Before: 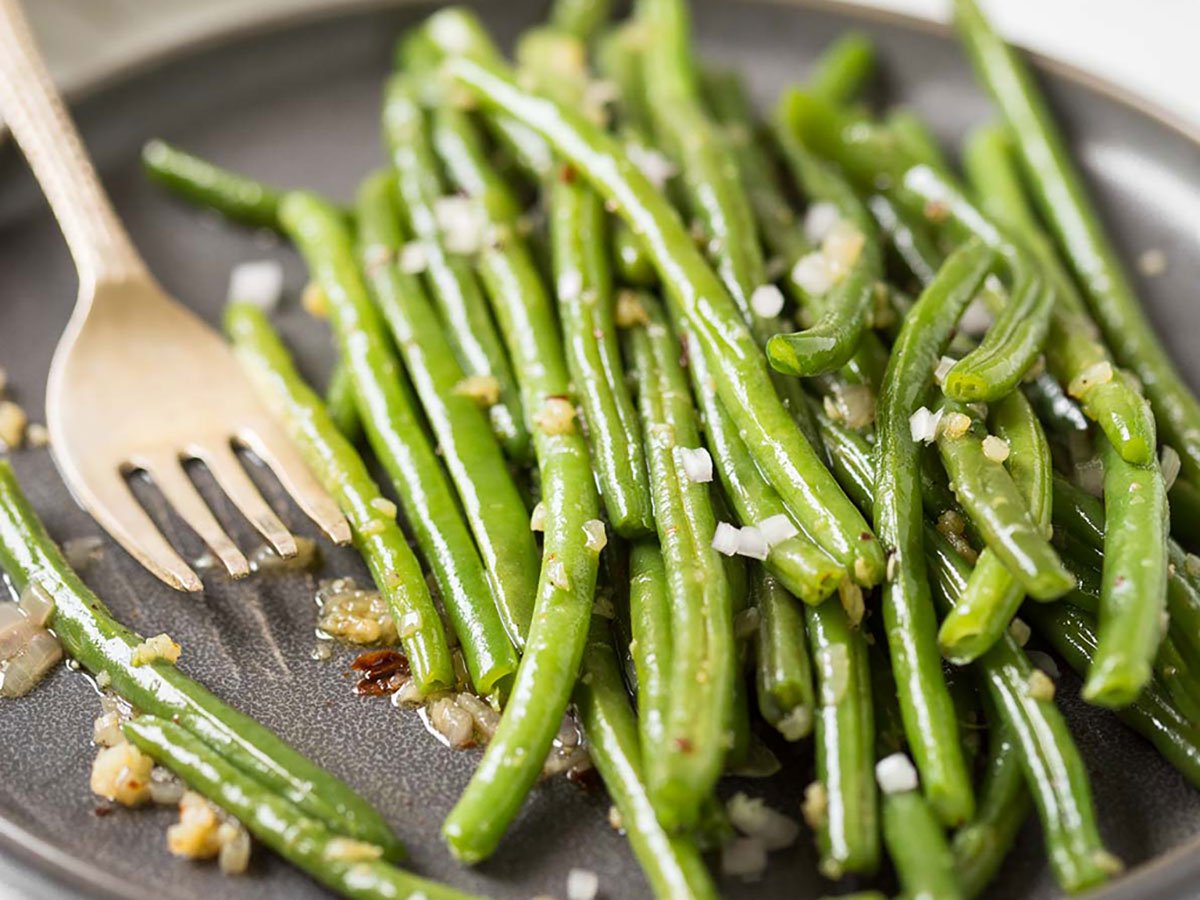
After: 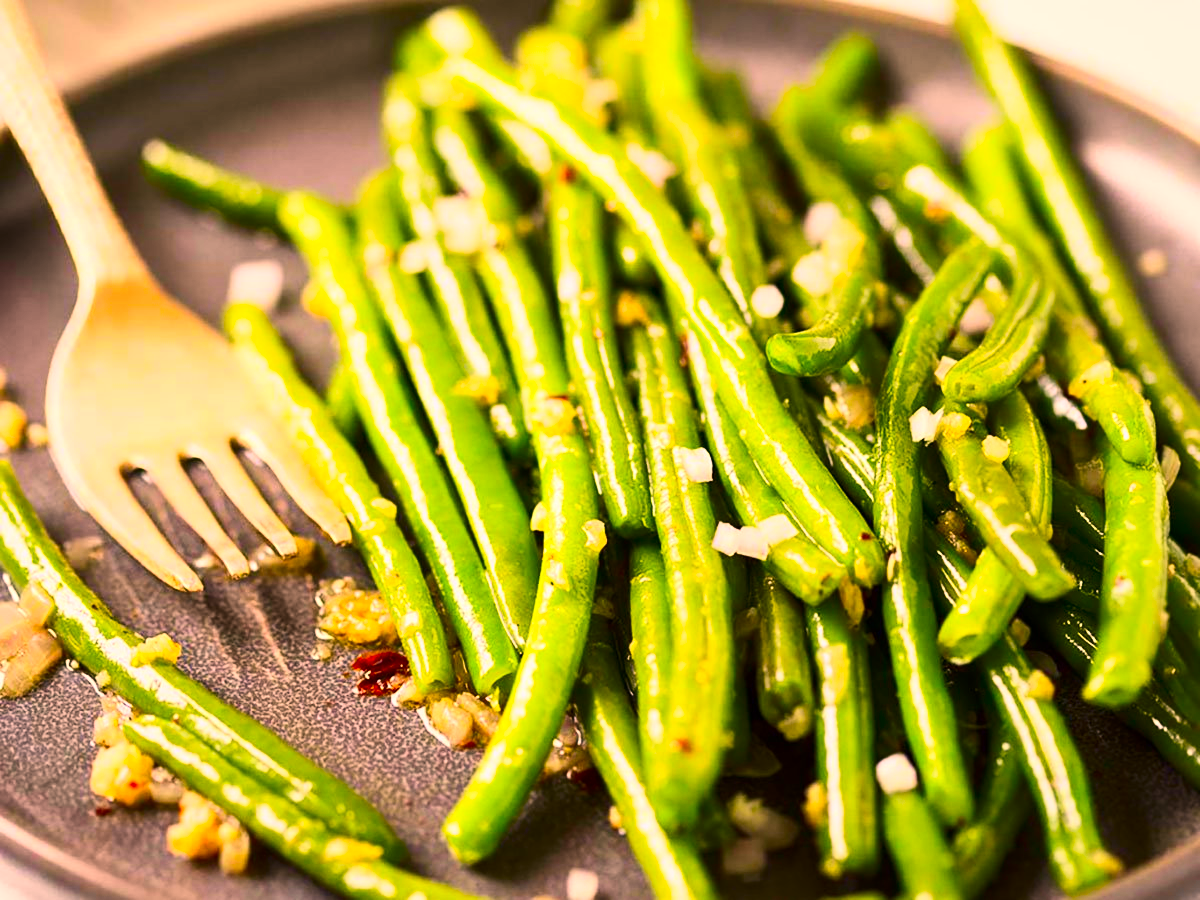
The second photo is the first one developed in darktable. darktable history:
exposure: exposure 0.297 EV, compensate exposure bias true, compensate highlight preservation false
color correction: highlights a* 21.02, highlights b* 19.25
contrast brightness saturation: contrast 0.261, brightness 0.011, saturation 0.868
